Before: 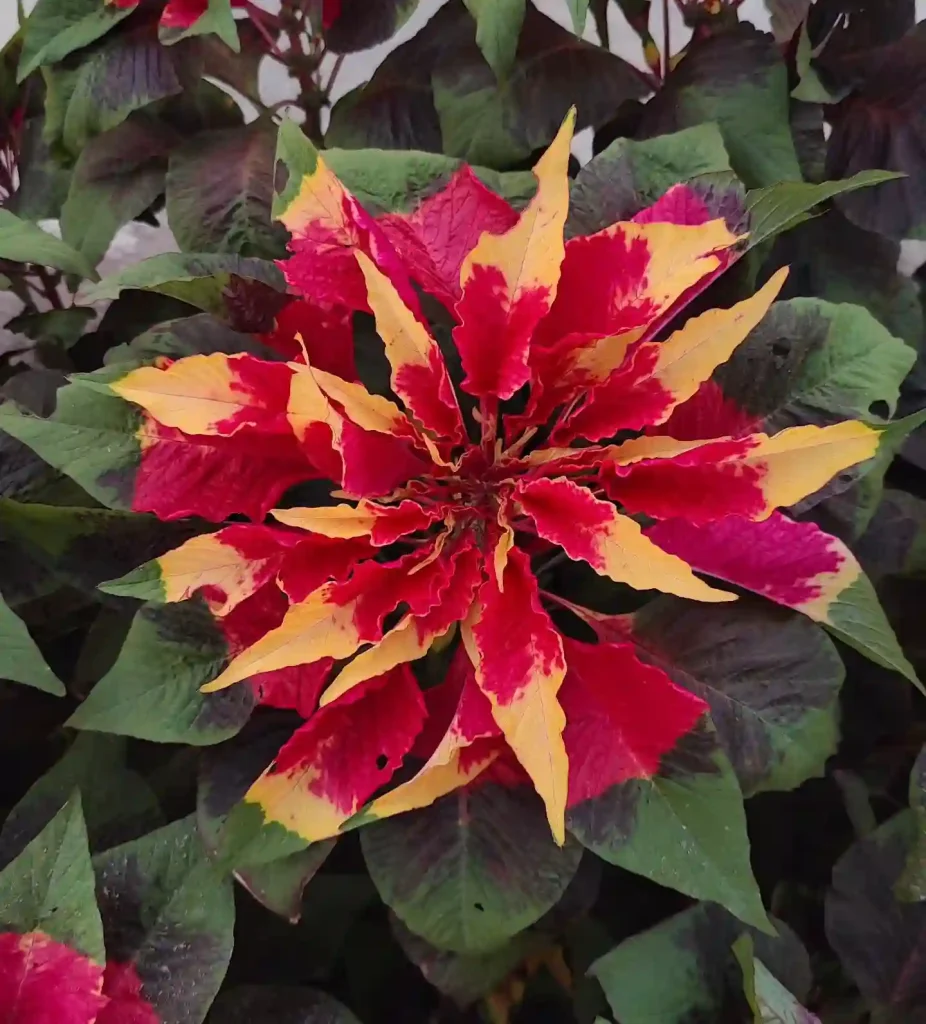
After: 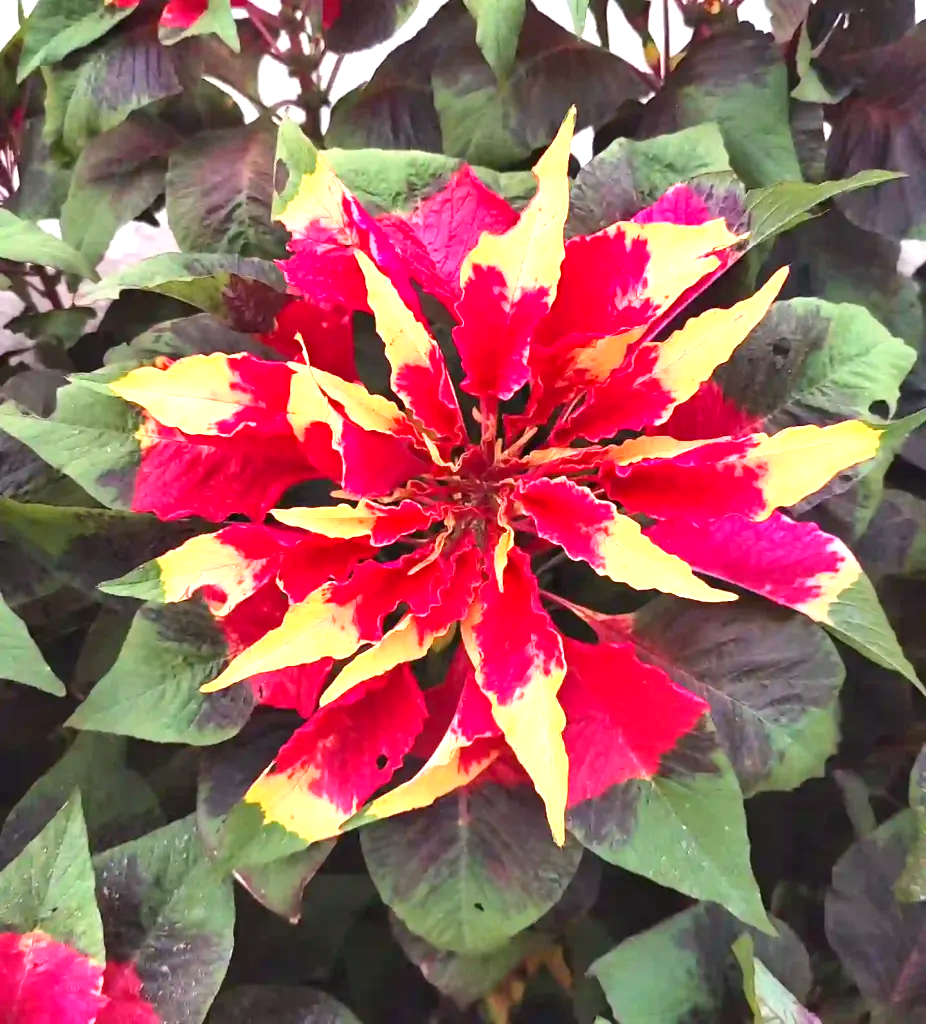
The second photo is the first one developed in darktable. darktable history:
exposure: black level correction 0, exposure 1.7 EV, compensate exposure bias true, compensate highlight preservation false
shadows and highlights: soften with gaussian
